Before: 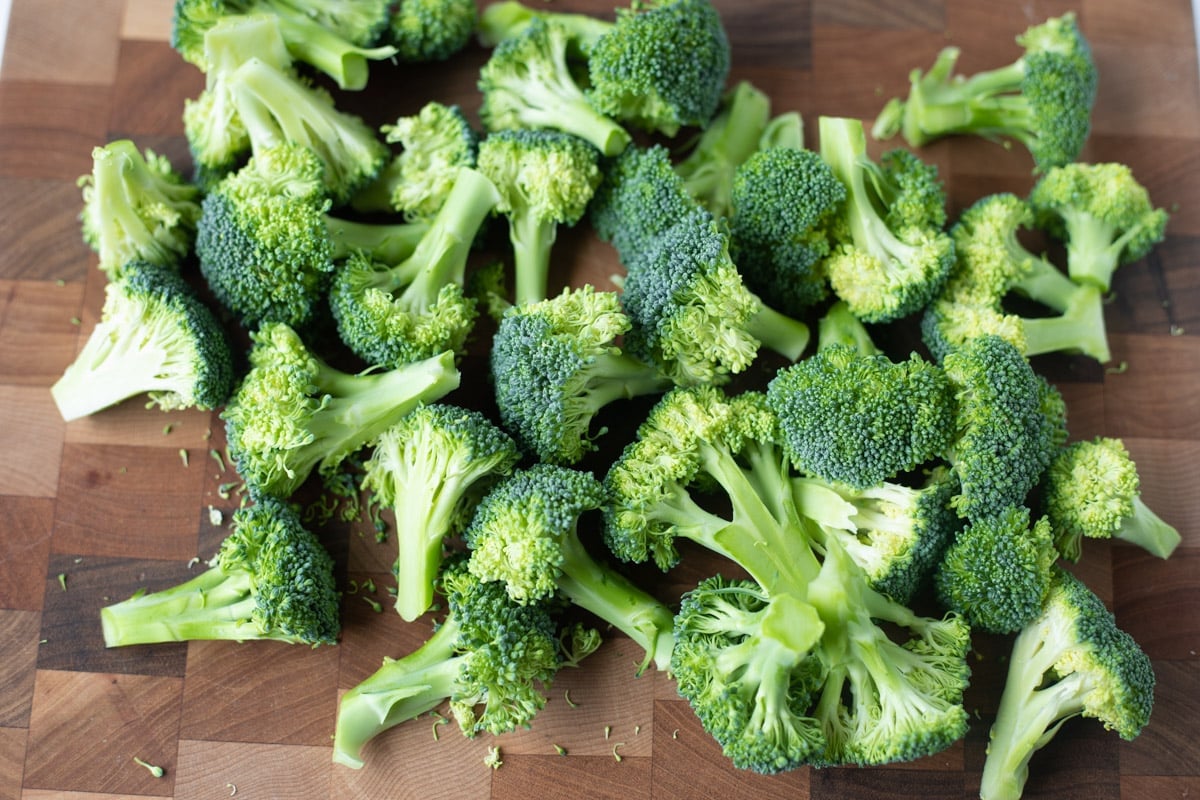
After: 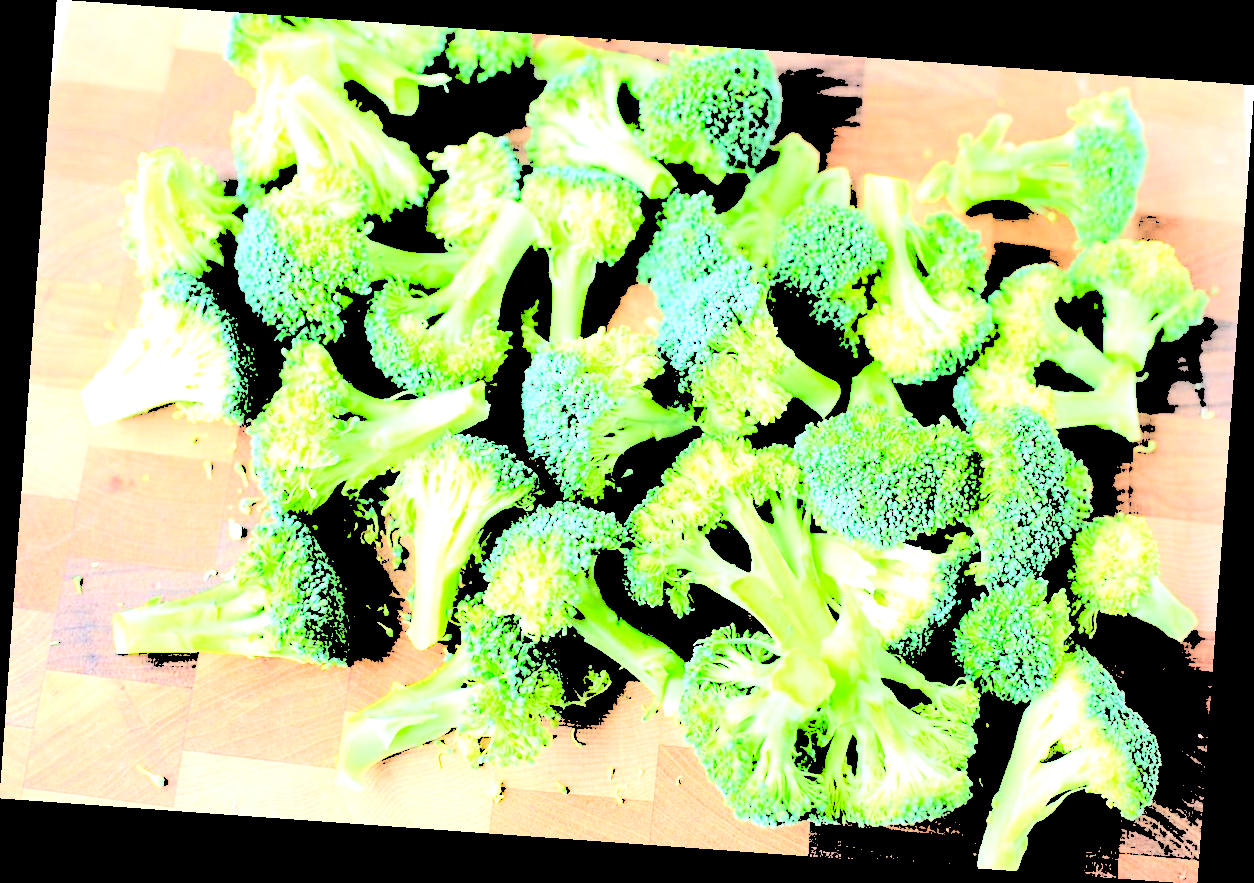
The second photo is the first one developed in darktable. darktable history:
rotate and perspective: rotation 4.1°, automatic cropping off
white balance: red 0.982, blue 1.018
levels: levels [0.246, 0.246, 0.506]
base curve: preserve colors none
